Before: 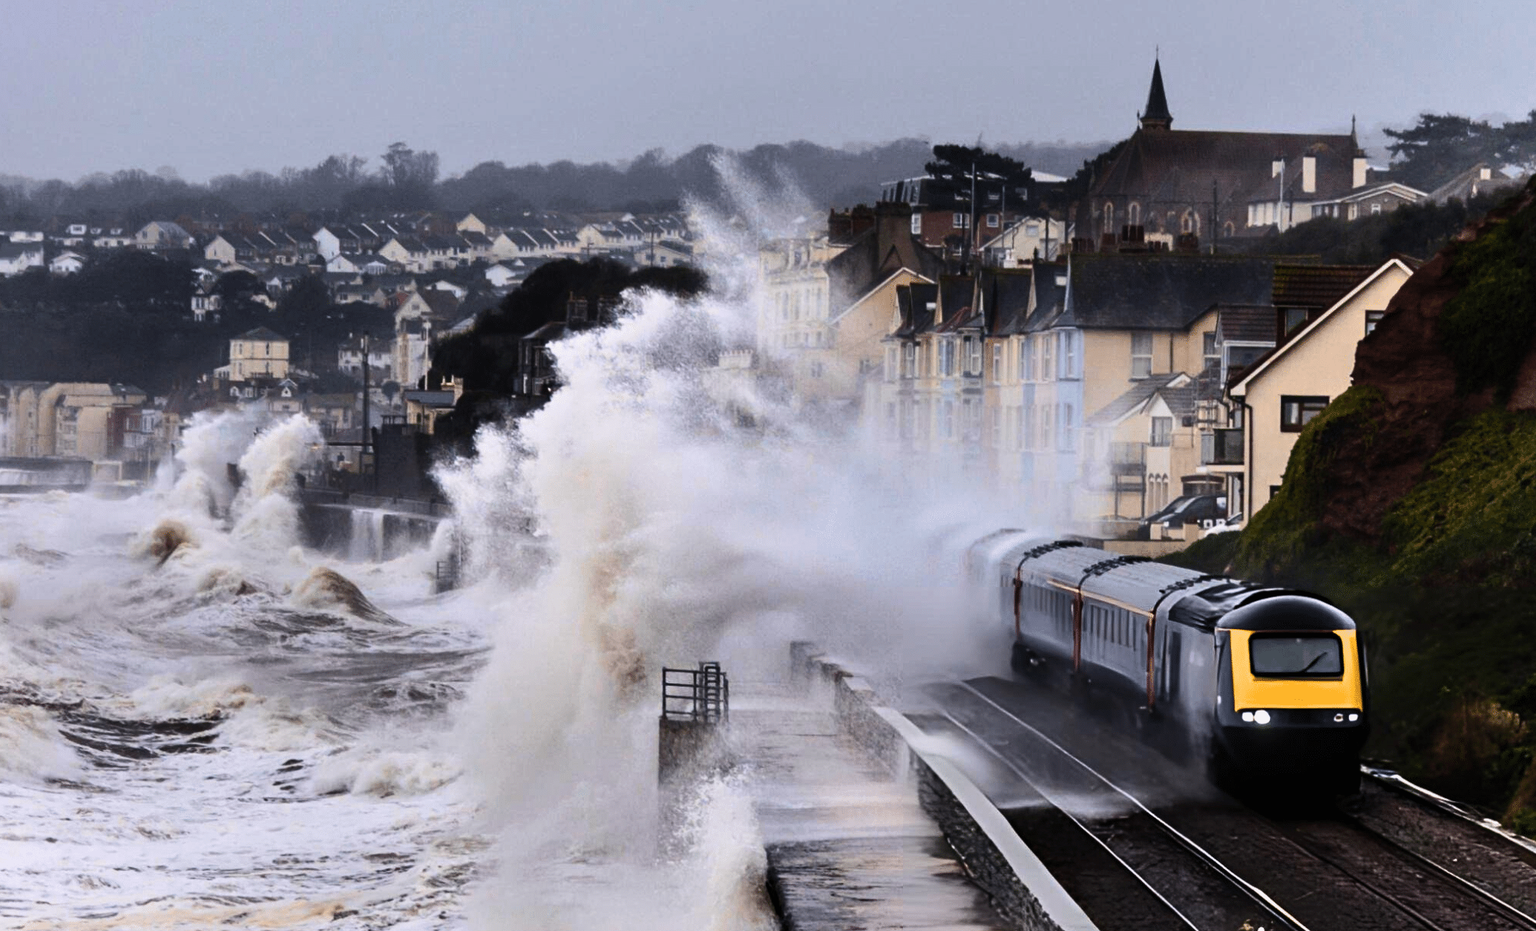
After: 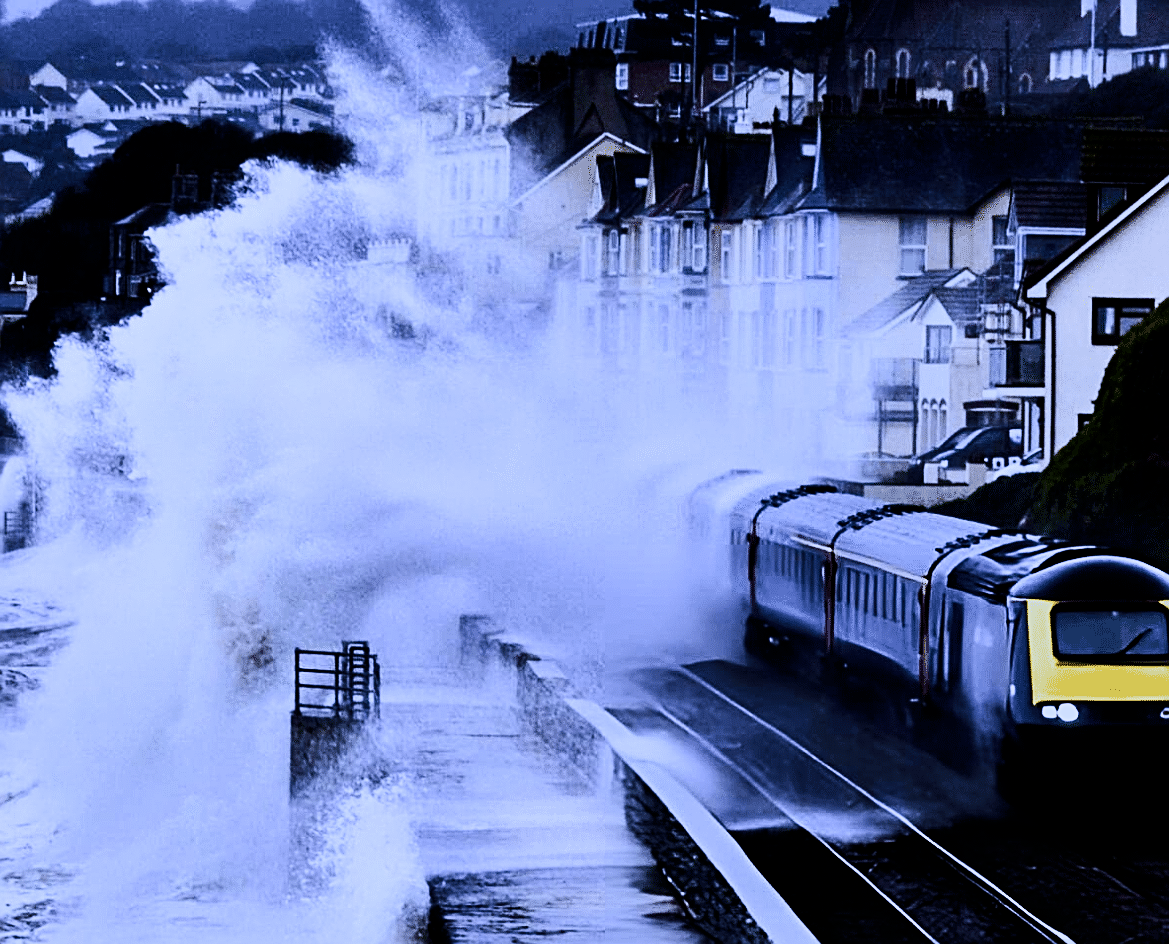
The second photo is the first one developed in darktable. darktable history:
contrast brightness saturation: contrast 0.28
filmic rgb: black relative exposure -5 EV, hardness 2.88, contrast 1.1, highlights saturation mix -20%
sharpen: on, module defaults
crop and rotate: left 28.256%, top 17.734%, right 12.656%, bottom 3.573%
white balance: red 0.766, blue 1.537
